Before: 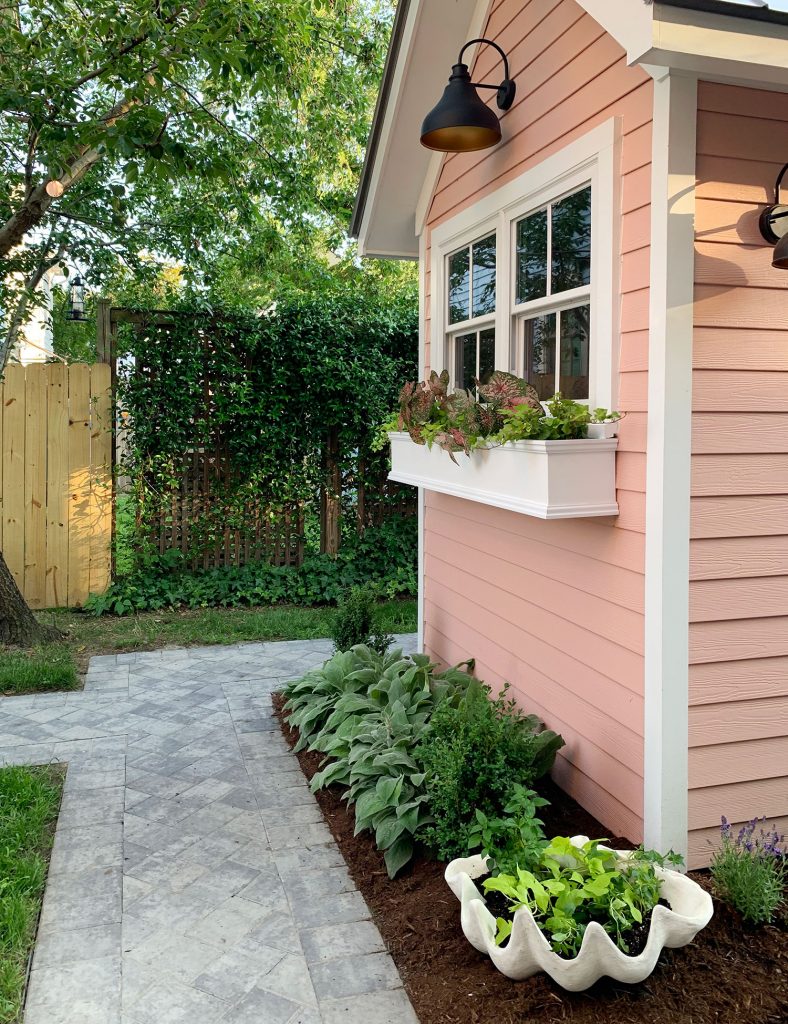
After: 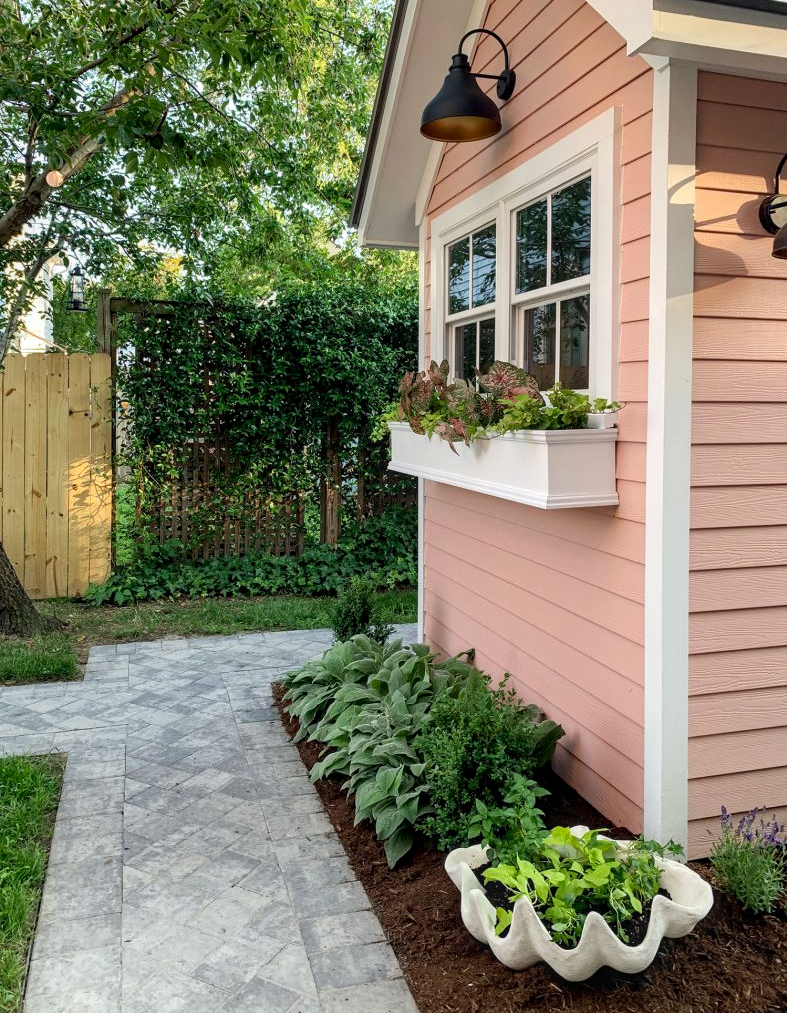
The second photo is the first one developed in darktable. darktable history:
crop: top 1.049%, right 0.001%
local contrast: on, module defaults
